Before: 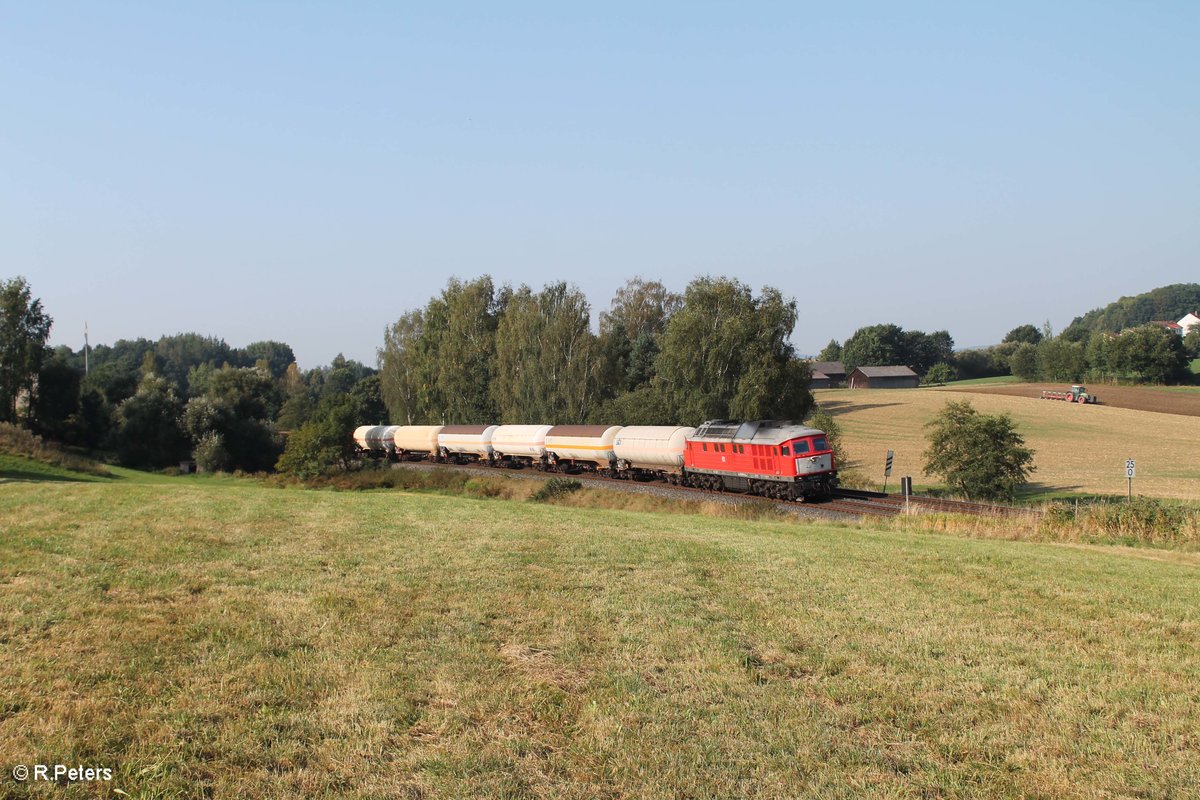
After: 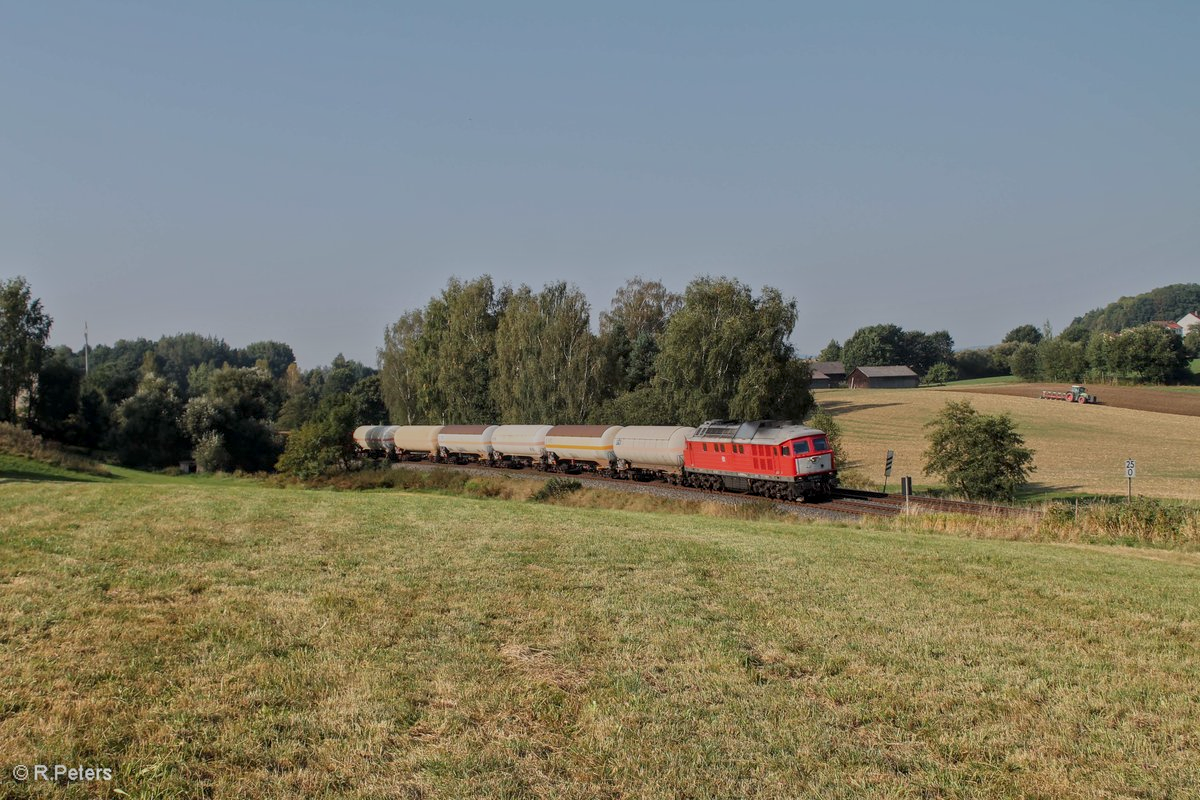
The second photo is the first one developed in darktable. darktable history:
exposure: exposure -0.116 EV, compensate exposure bias true, compensate highlight preservation false
local contrast: on, module defaults
color balance rgb: on, module defaults
tone equalizer: -8 EV -0.002 EV, -7 EV 0.005 EV, -6 EV -0.008 EV, -5 EV 0.007 EV, -4 EV -0.042 EV, -3 EV -0.233 EV, -2 EV -0.662 EV, -1 EV -0.983 EV, +0 EV -0.969 EV, smoothing diameter 2%, edges refinement/feathering 20, mask exposure compensation -1.57 EV, filter diffusion 5
